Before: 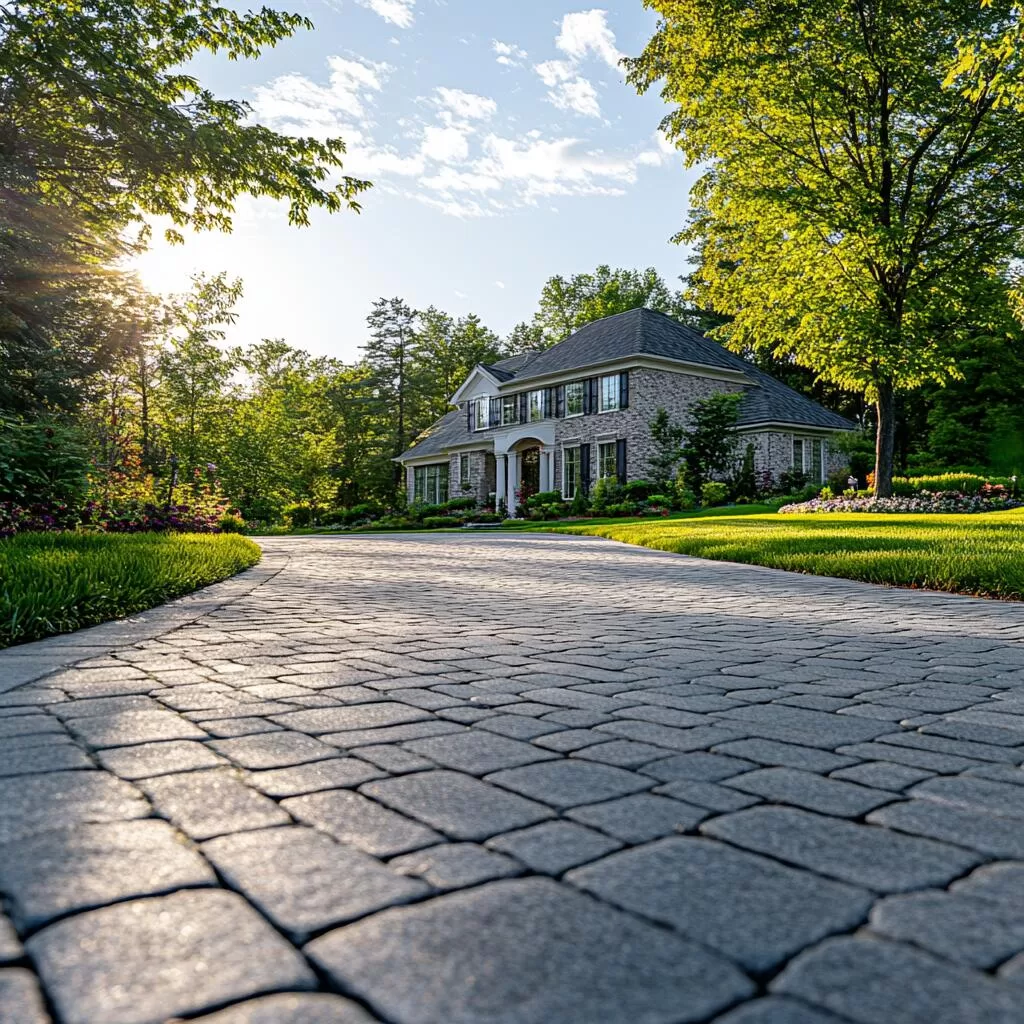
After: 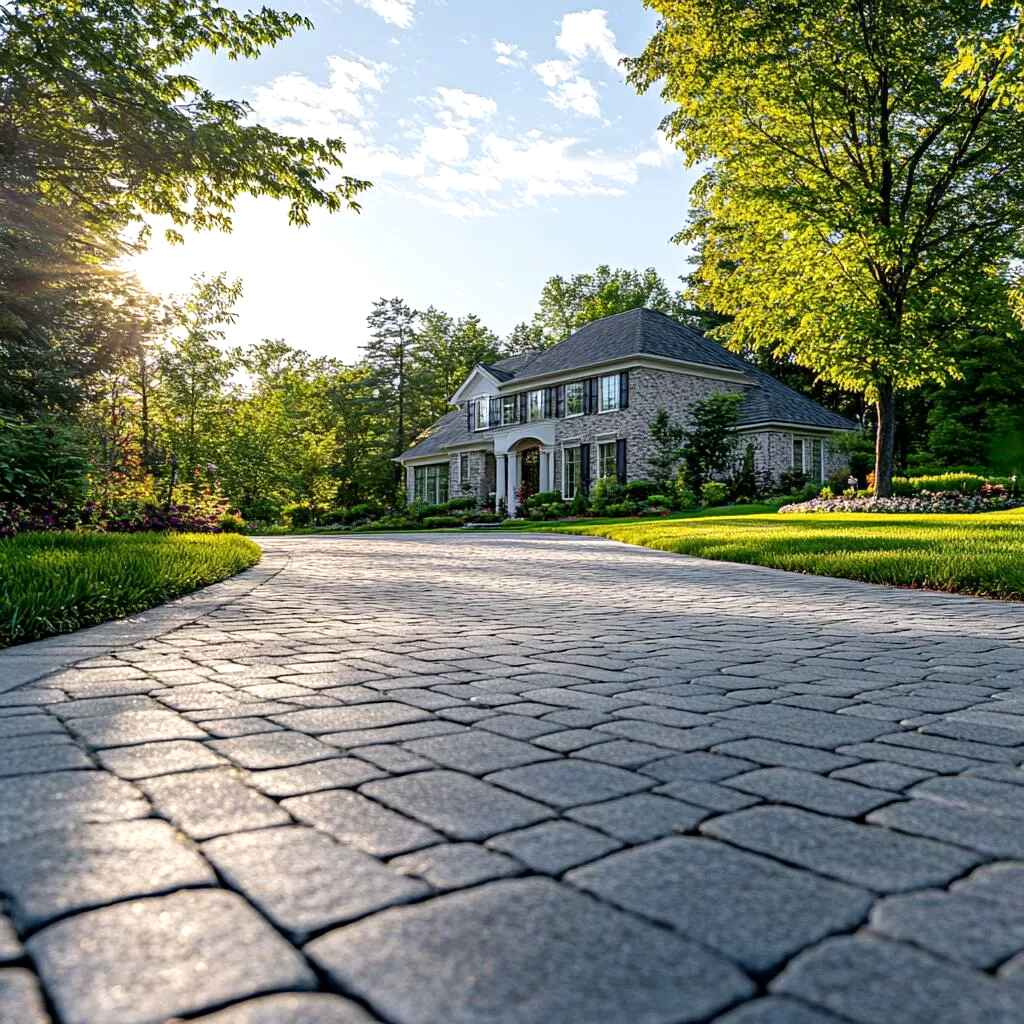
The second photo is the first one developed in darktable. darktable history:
exposure: black level correction 0.001, exposure 0.192 EV, compensate exposure bias true, compensate highlight preservation false
